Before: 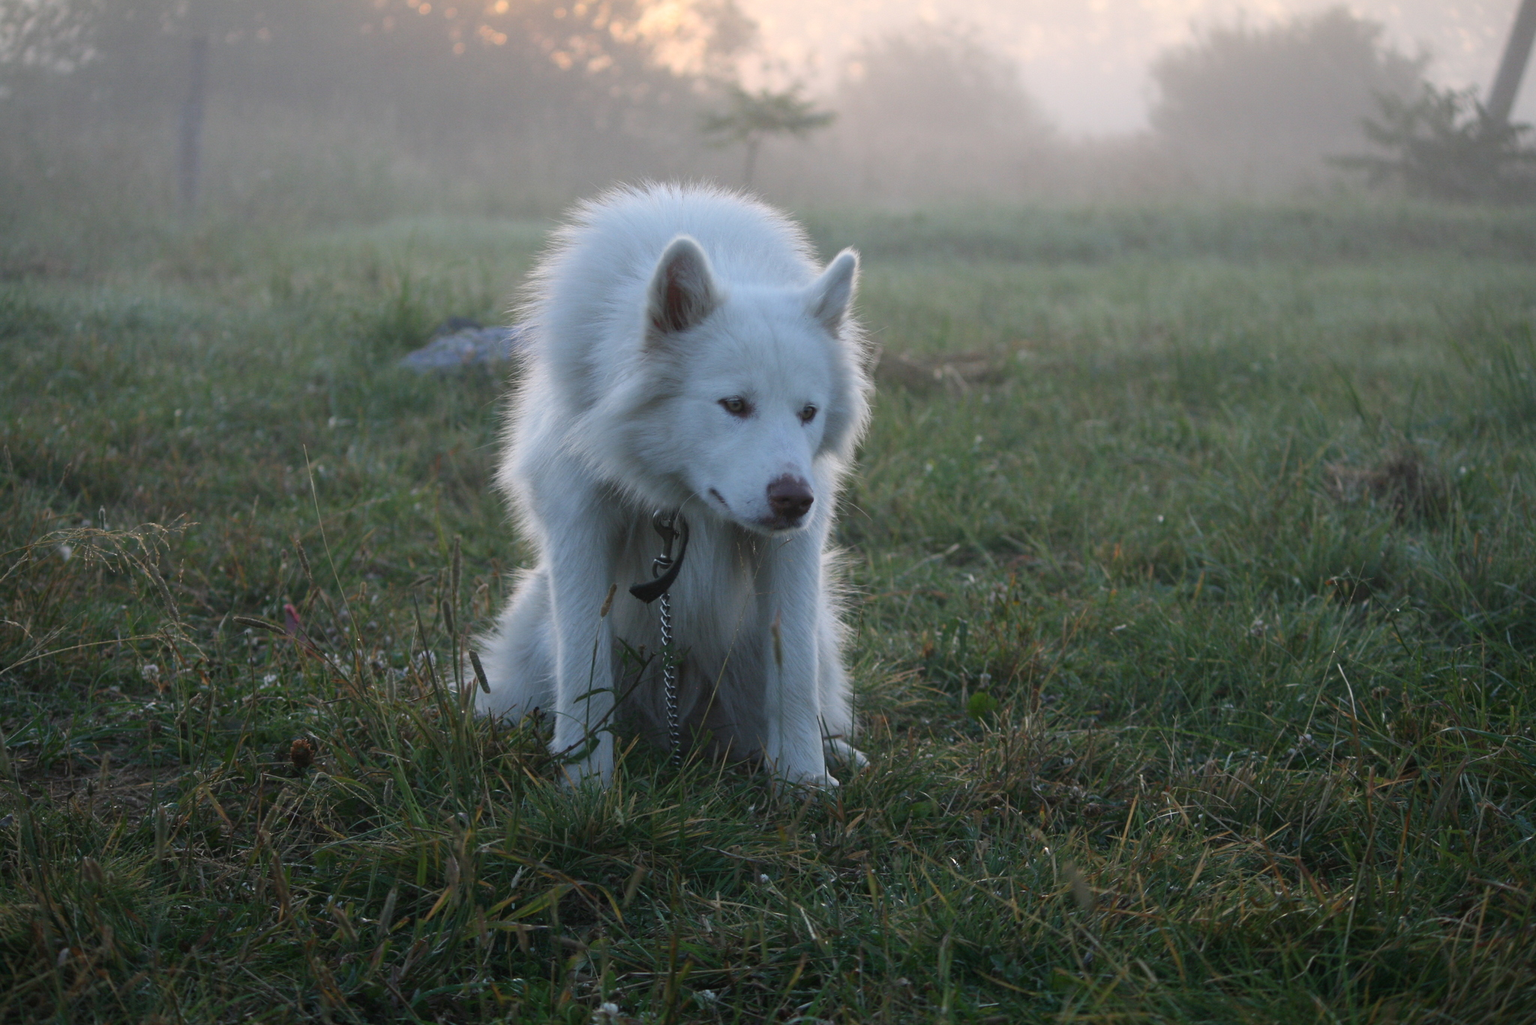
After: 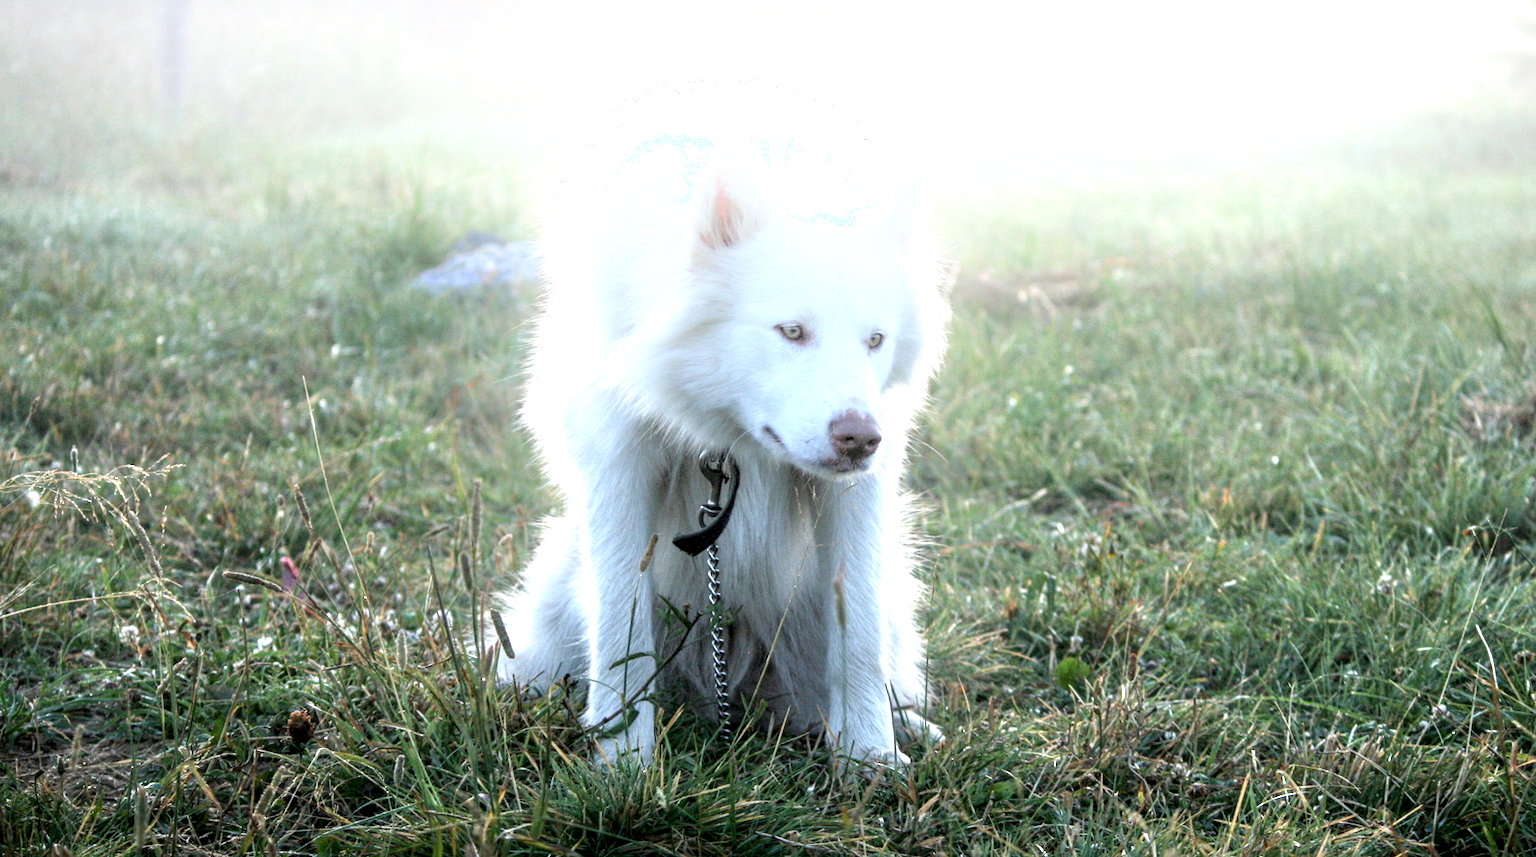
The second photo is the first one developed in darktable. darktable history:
local contrast: highlights 18%, detail 185%
tone equalizer: -8 EV 0.017 EV, -7 EV -0.005 EV, -6 EV 0.016 EV, -5 EV 0.025 EV, -4 EV 0.258 EV, -3 EV 0.654 EV, -2 EV 0.564 EV, -1 EV 0.202 EV, +0 EV 0.012 EV
exposure: black level correction 0.001, exposure 1.32 EV, compensate highlight preservation false
crop and rotate: left 2.403%, top 11.098%, right 9.437%, bottom 15.157%
shadows and highlights: shadows -89.2, highlights 89.72, soften with gaussian
